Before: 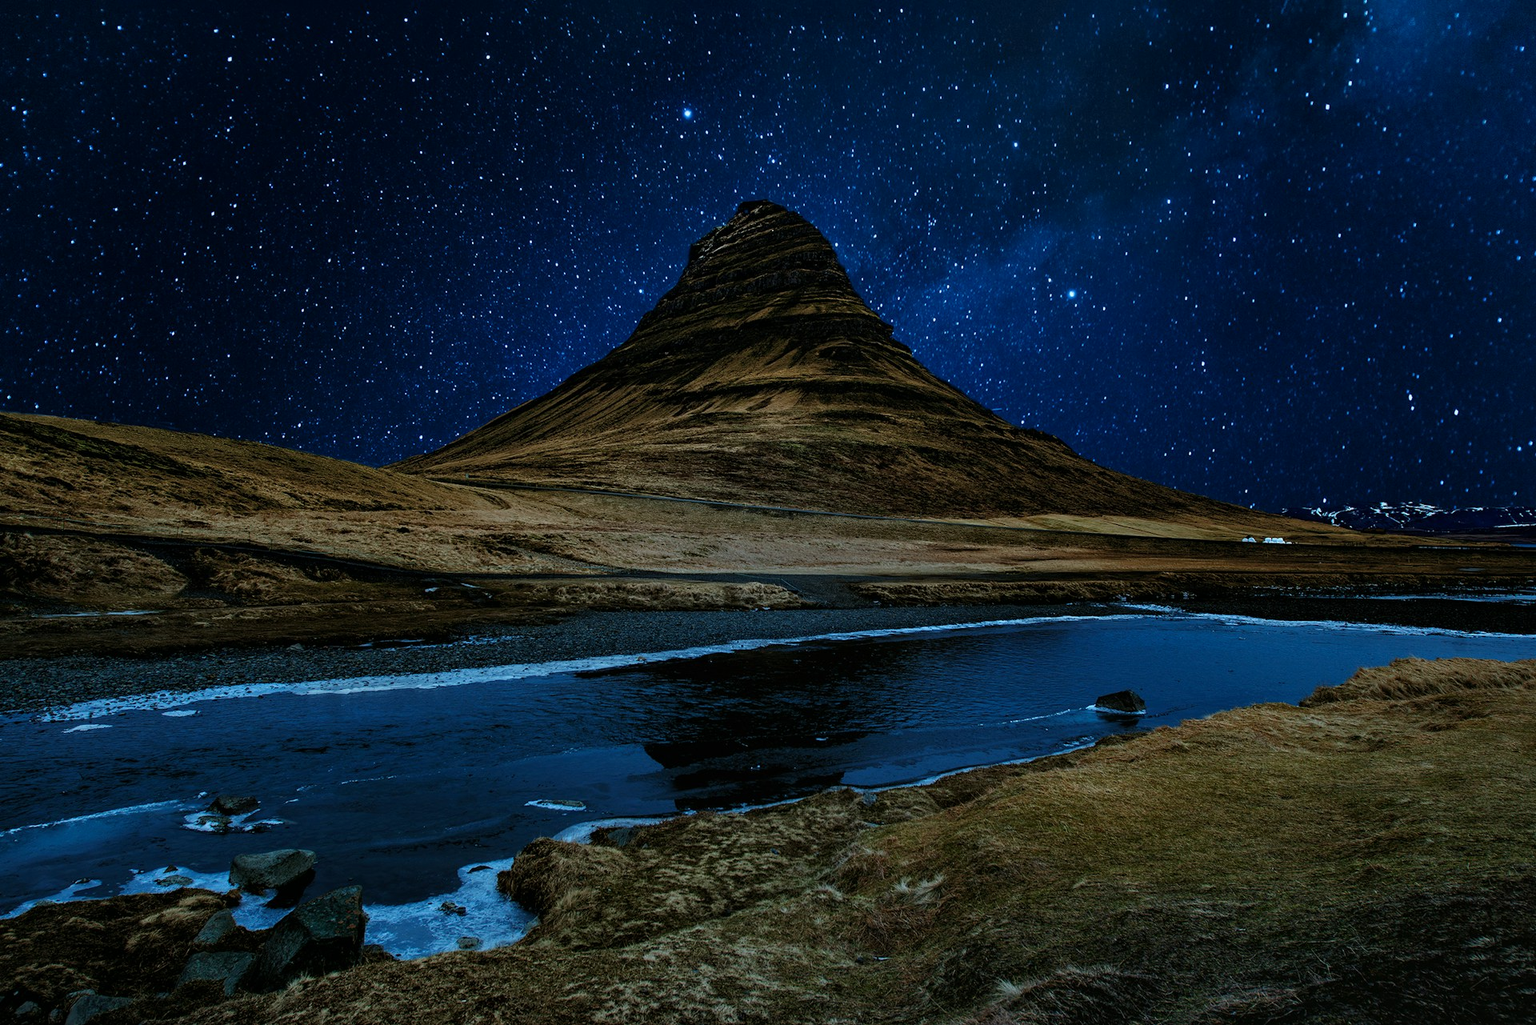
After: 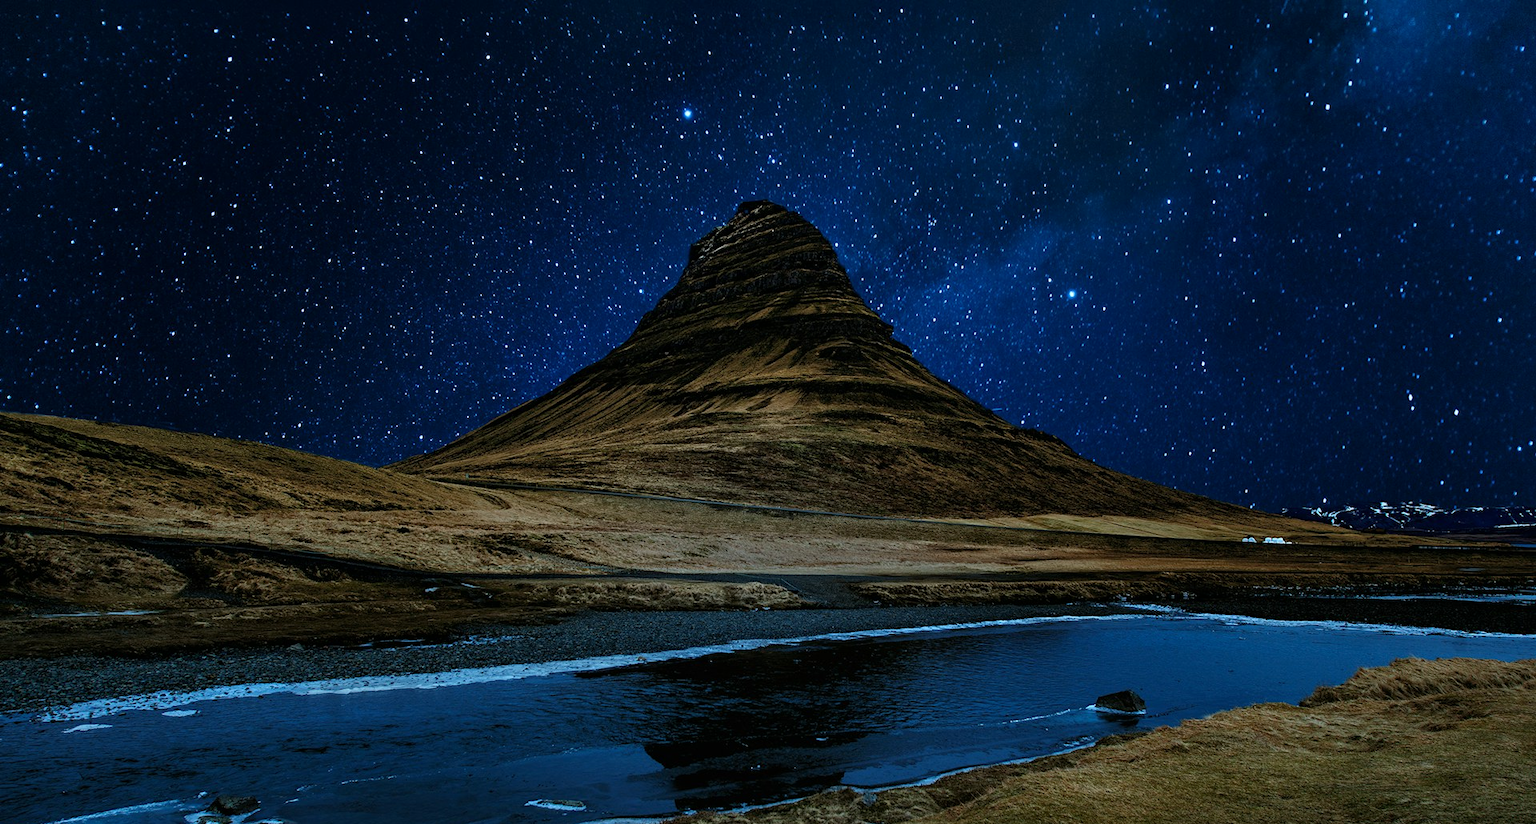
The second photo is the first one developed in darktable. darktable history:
crop: bottom 19.55%
exposure: exposure 0.132 EV, compensate highlight preservation false
